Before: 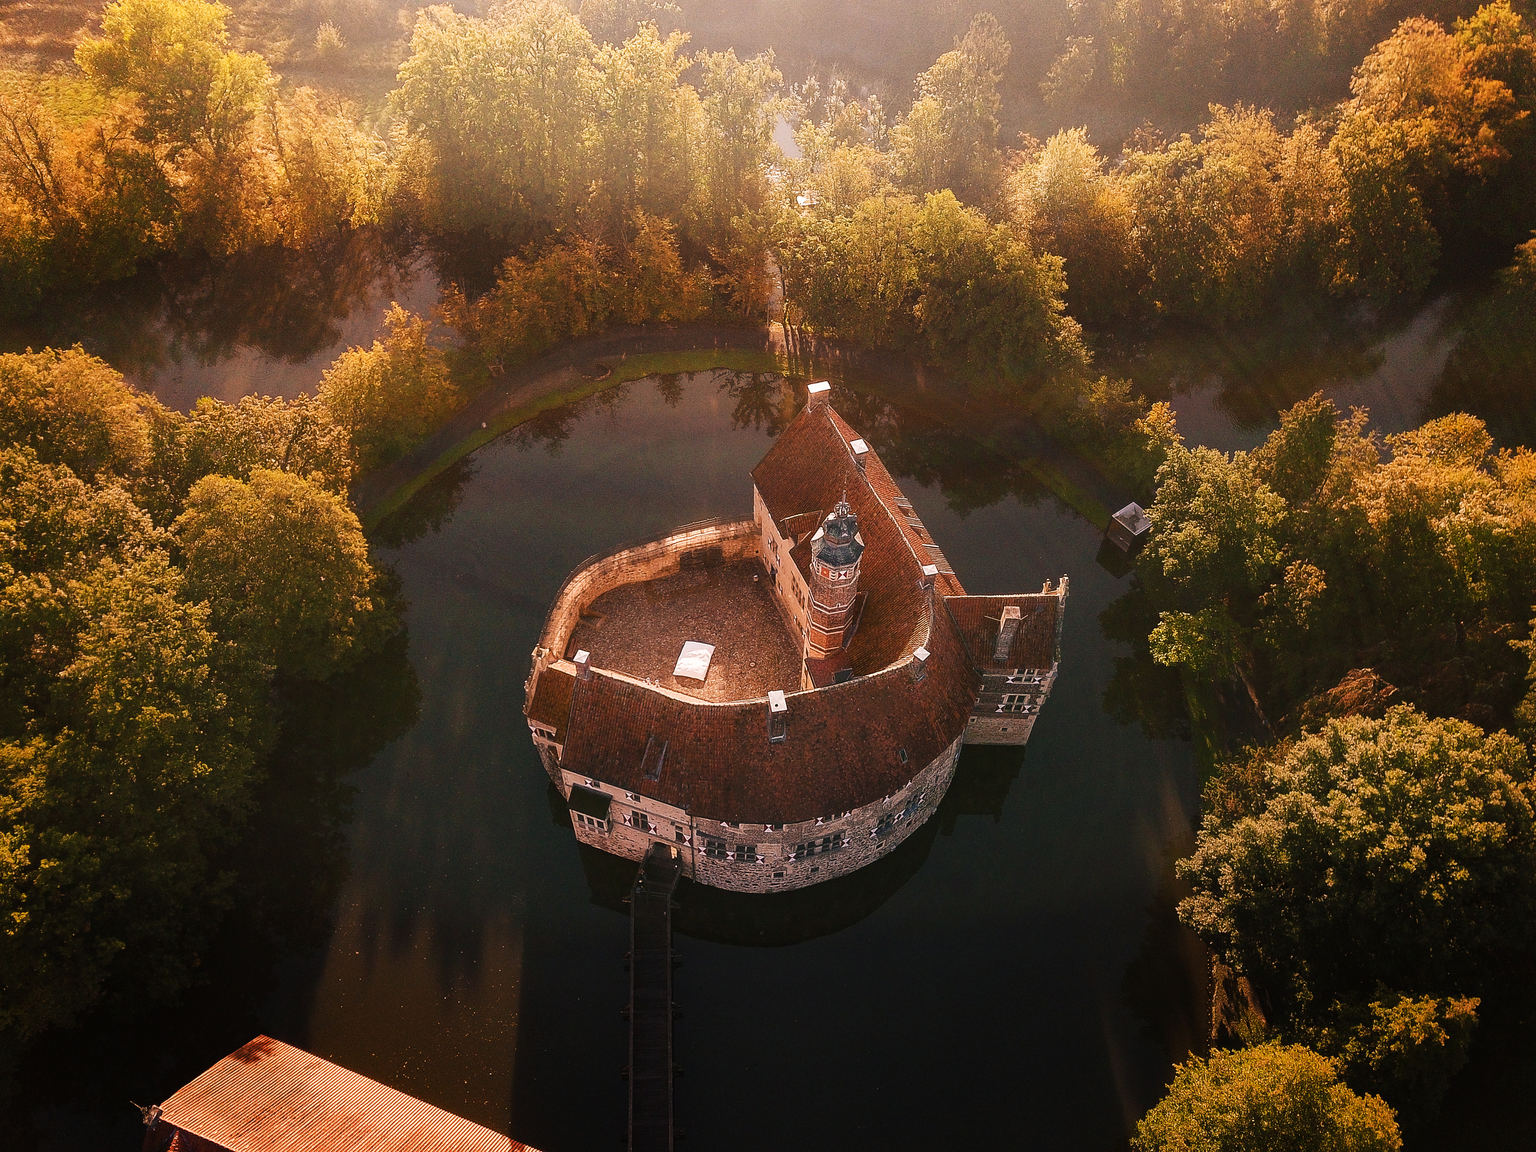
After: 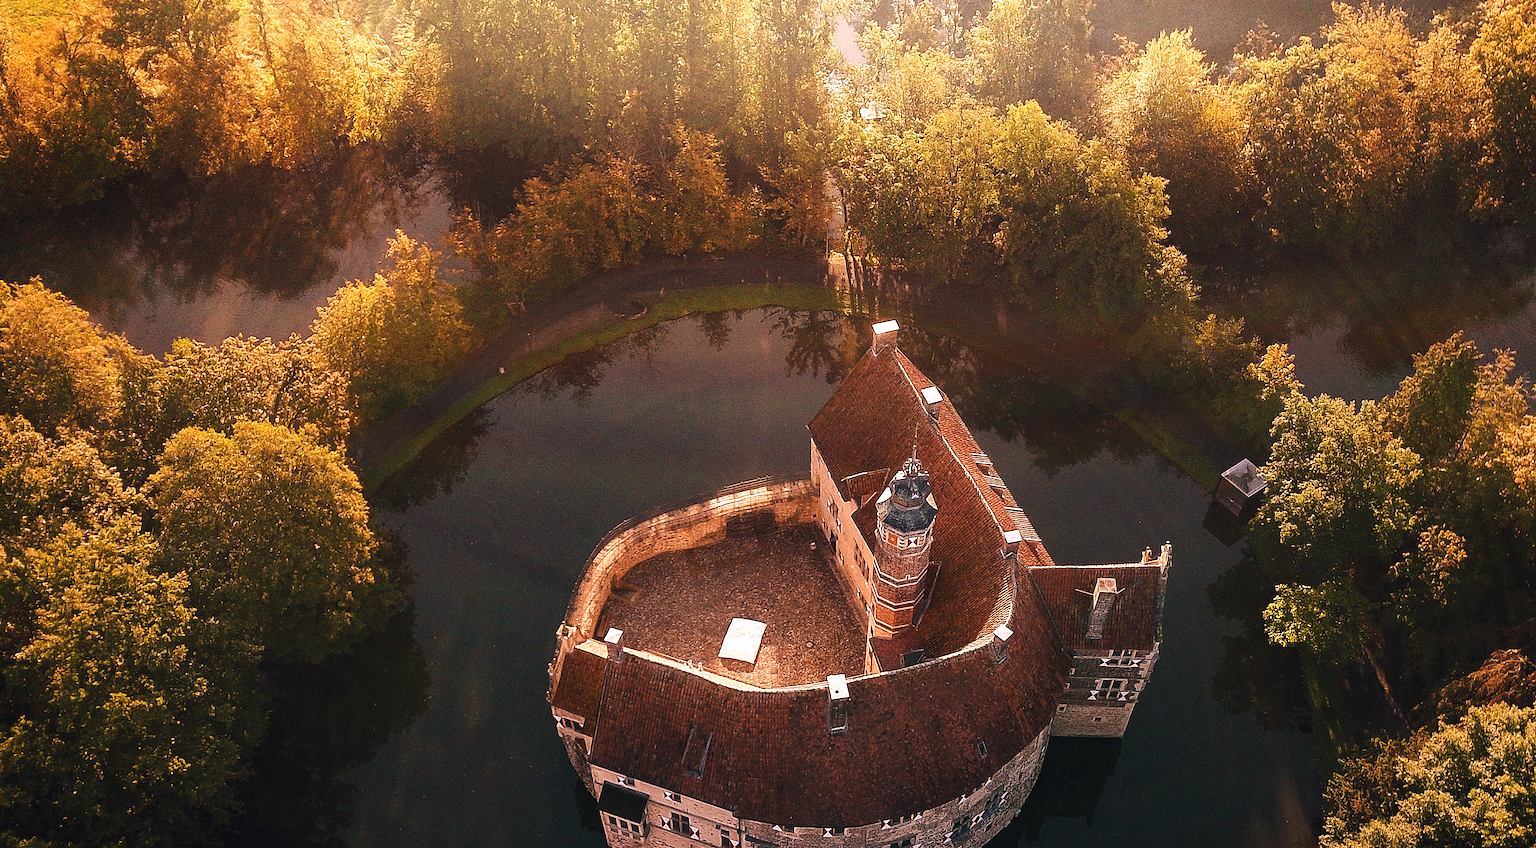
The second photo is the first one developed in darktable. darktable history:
color balance rgb: power › luminance -9.121%, global offset › chroma 0.066%, global offset › hue 253.46°, perceptual saturation grading › global saturation -0.092%, perceptual brilliance grading › highlights 7.485%, perceptual brilliance grading › mid-tones 4.424%, perceptual brilliance grading › shadows 2.28%, global vibrance 12.56%
exposure: exposure 0.162 EV, compensate highlight preservation false
crop: left 3.011%, top 8.844%, right 9.668%, bottom 26.795%
